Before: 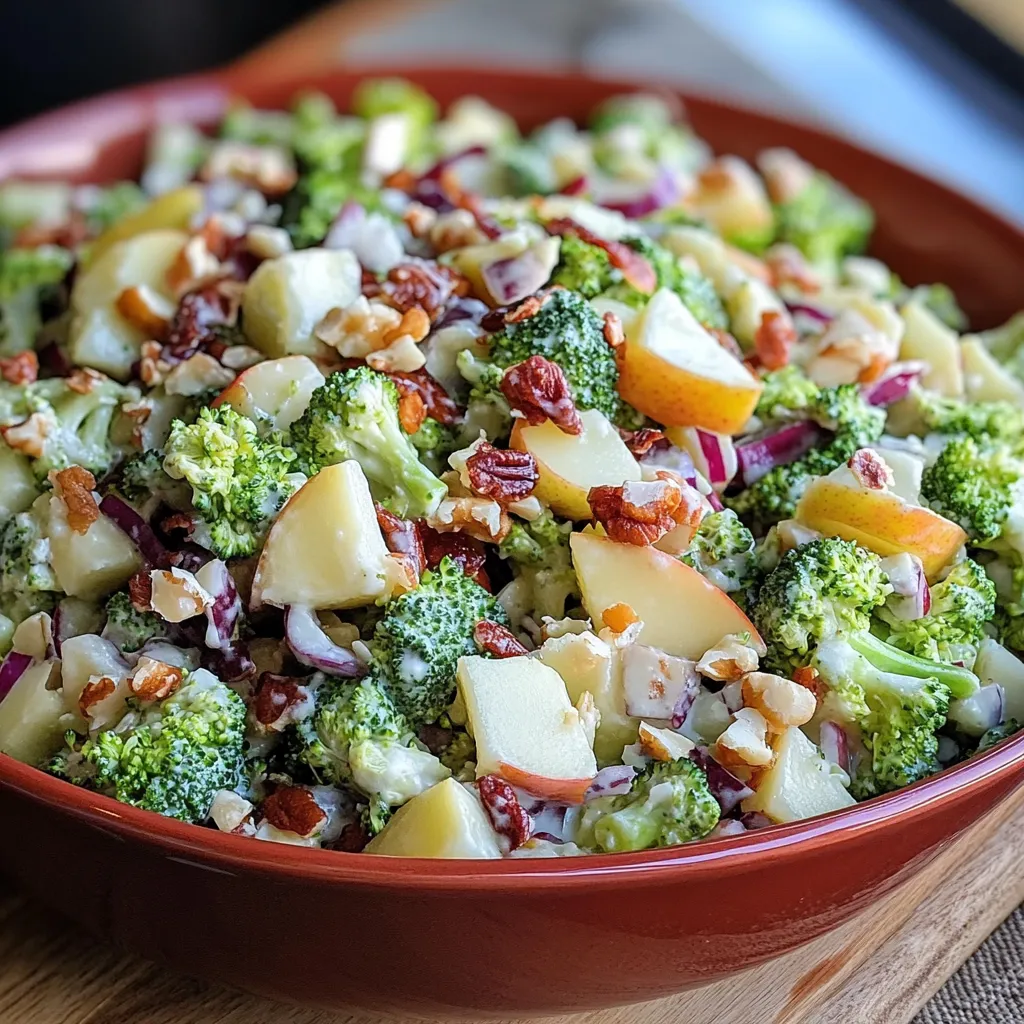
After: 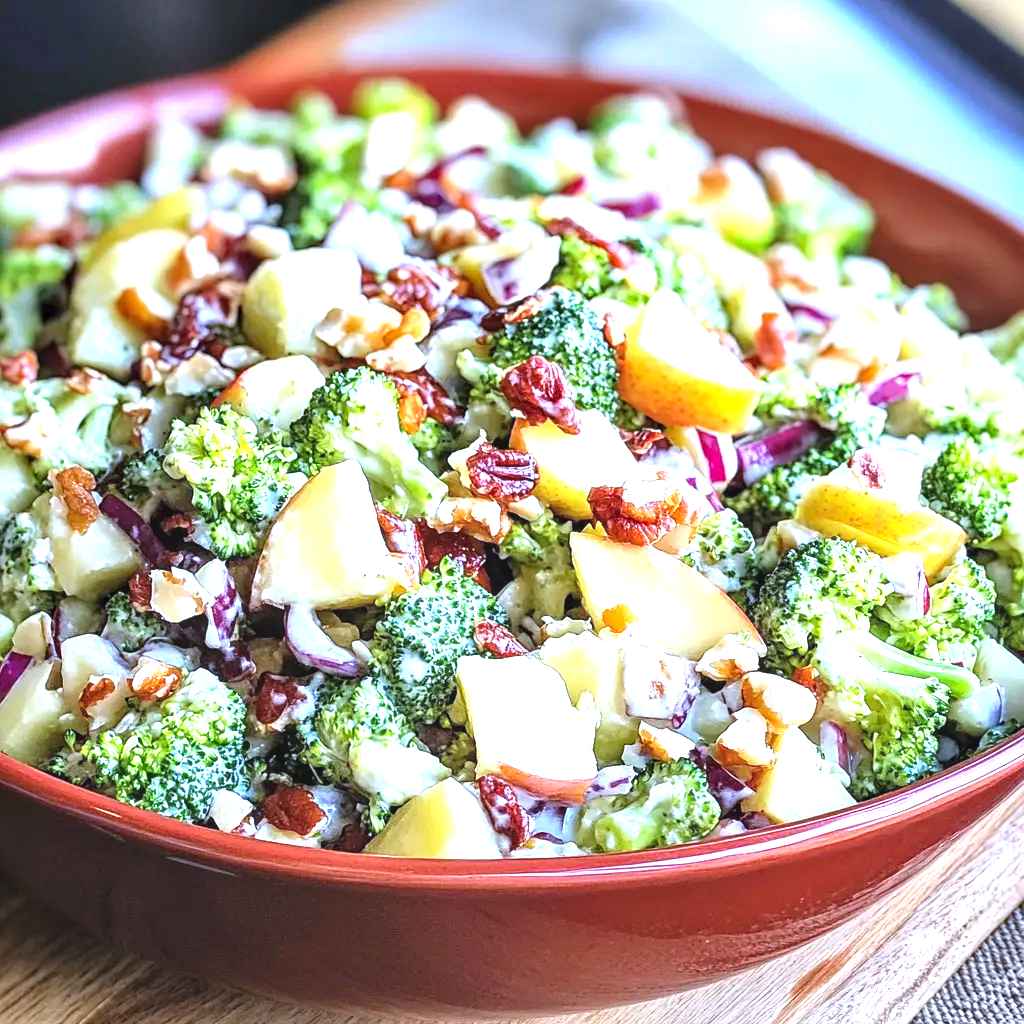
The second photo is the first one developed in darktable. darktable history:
exposure: black level correction -0.002, exposure 1.35 EV, compensate highlight preservation false
white balance: red 0.948, green 1.02, blue 1.176
local contrast: detail 110%
contrast equalizer: octaves 7, y [[0.6 ×6], [0.55 ×6], [0 ×6], [0 ×6], [0 ×6]], mix 0.29
